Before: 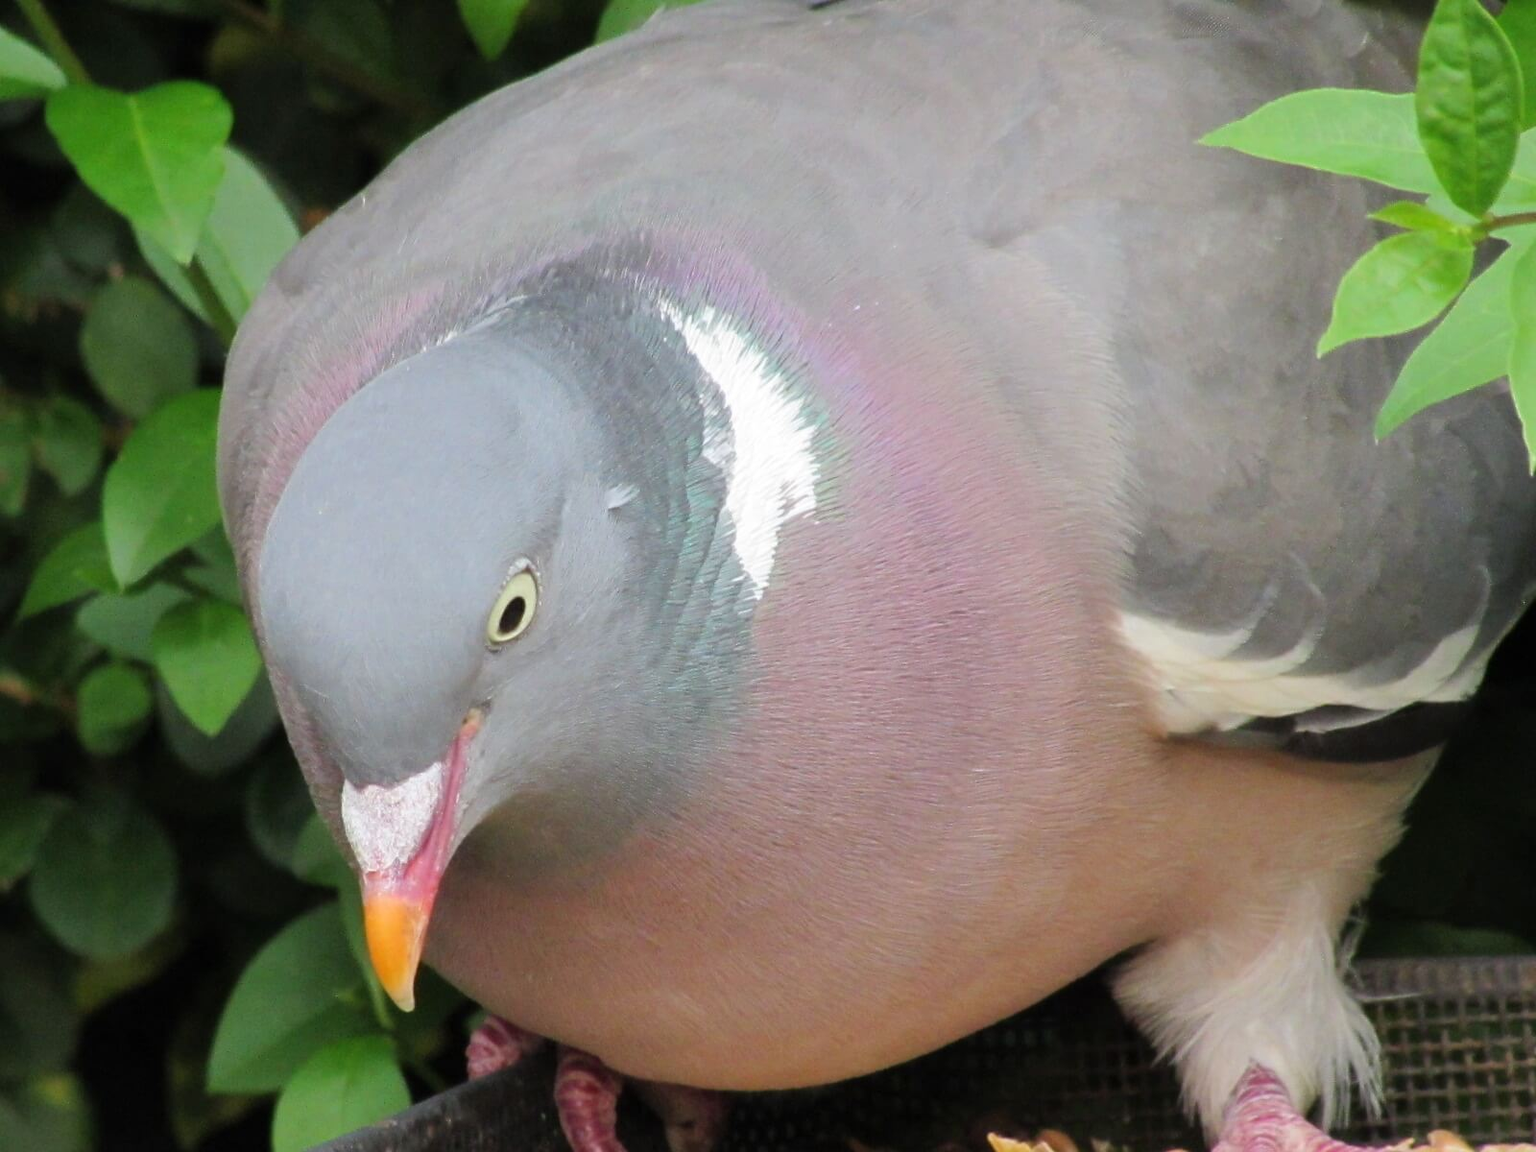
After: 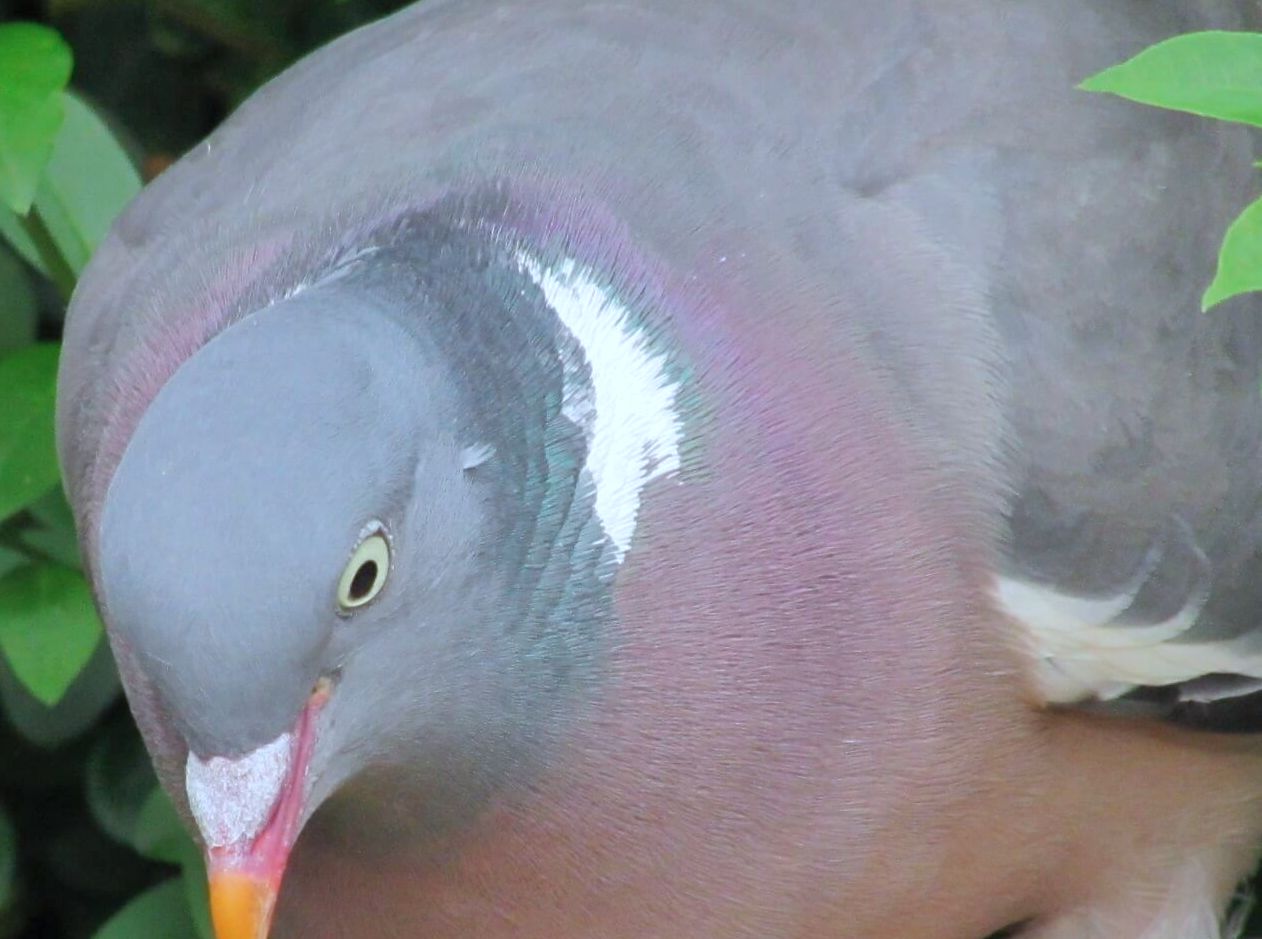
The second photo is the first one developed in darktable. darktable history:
crop and rotate: left 10.642%, top 5.124%, right 10.482%, bottom 16.57%
shadows and highlights: on, module defaults
color calibration: gray › normalize channels true, x 0.37, y 0.382, temperature 4318.62 K, gamut compression 0.026
